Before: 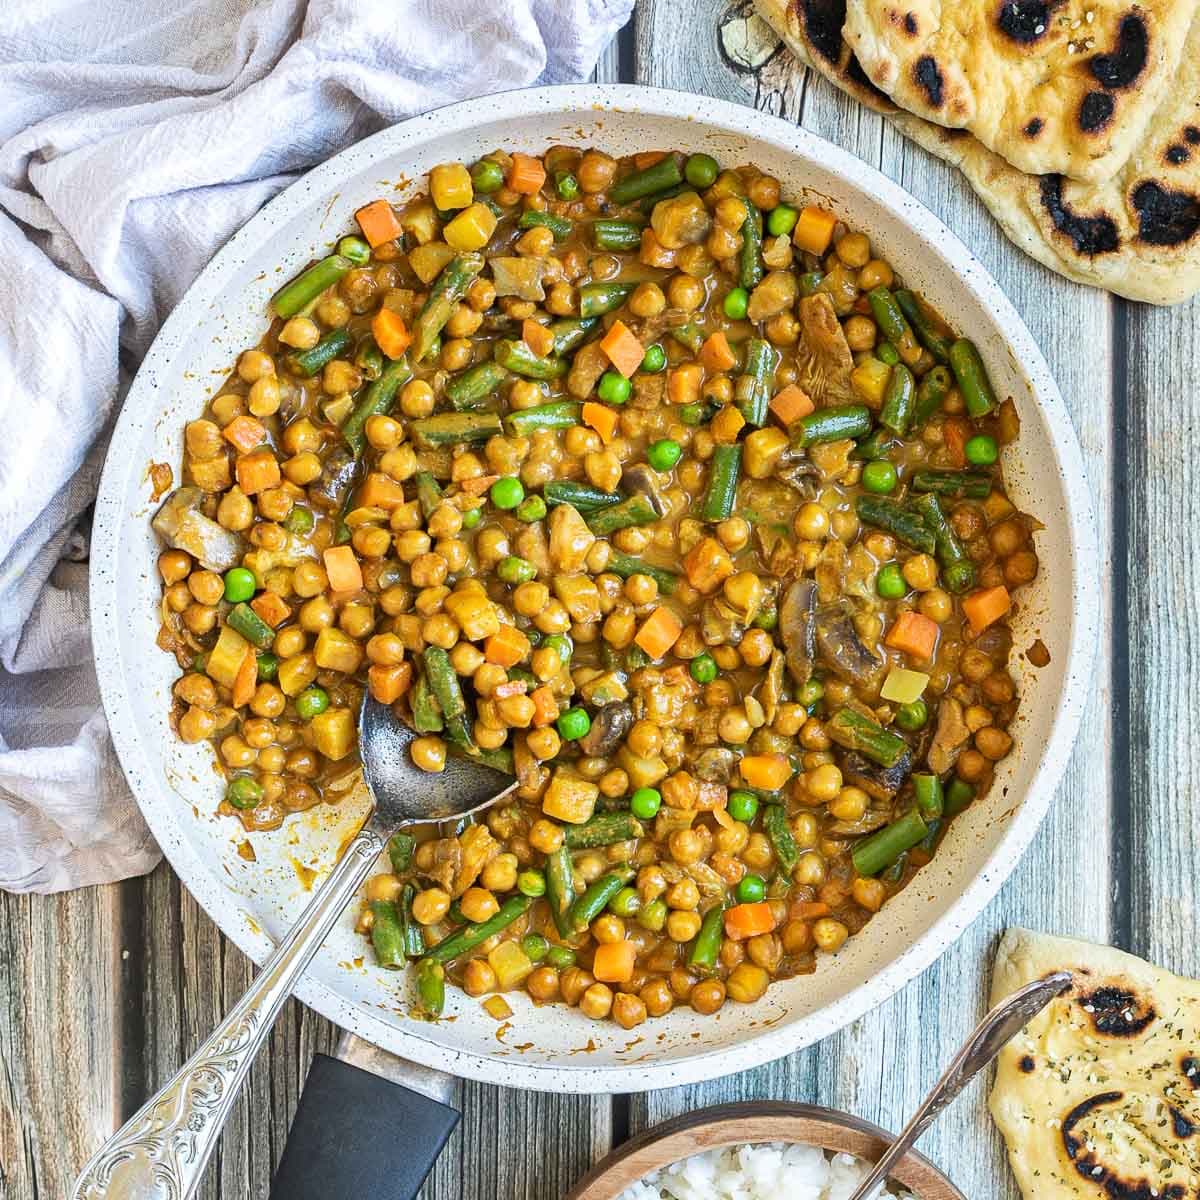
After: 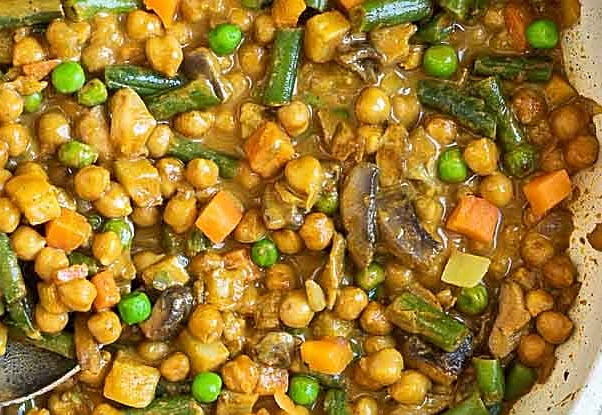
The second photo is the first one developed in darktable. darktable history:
sharpen: on, module defaults
crop: left 36.607%, top 34.735%, right 13.146%, bottom 30.611%
